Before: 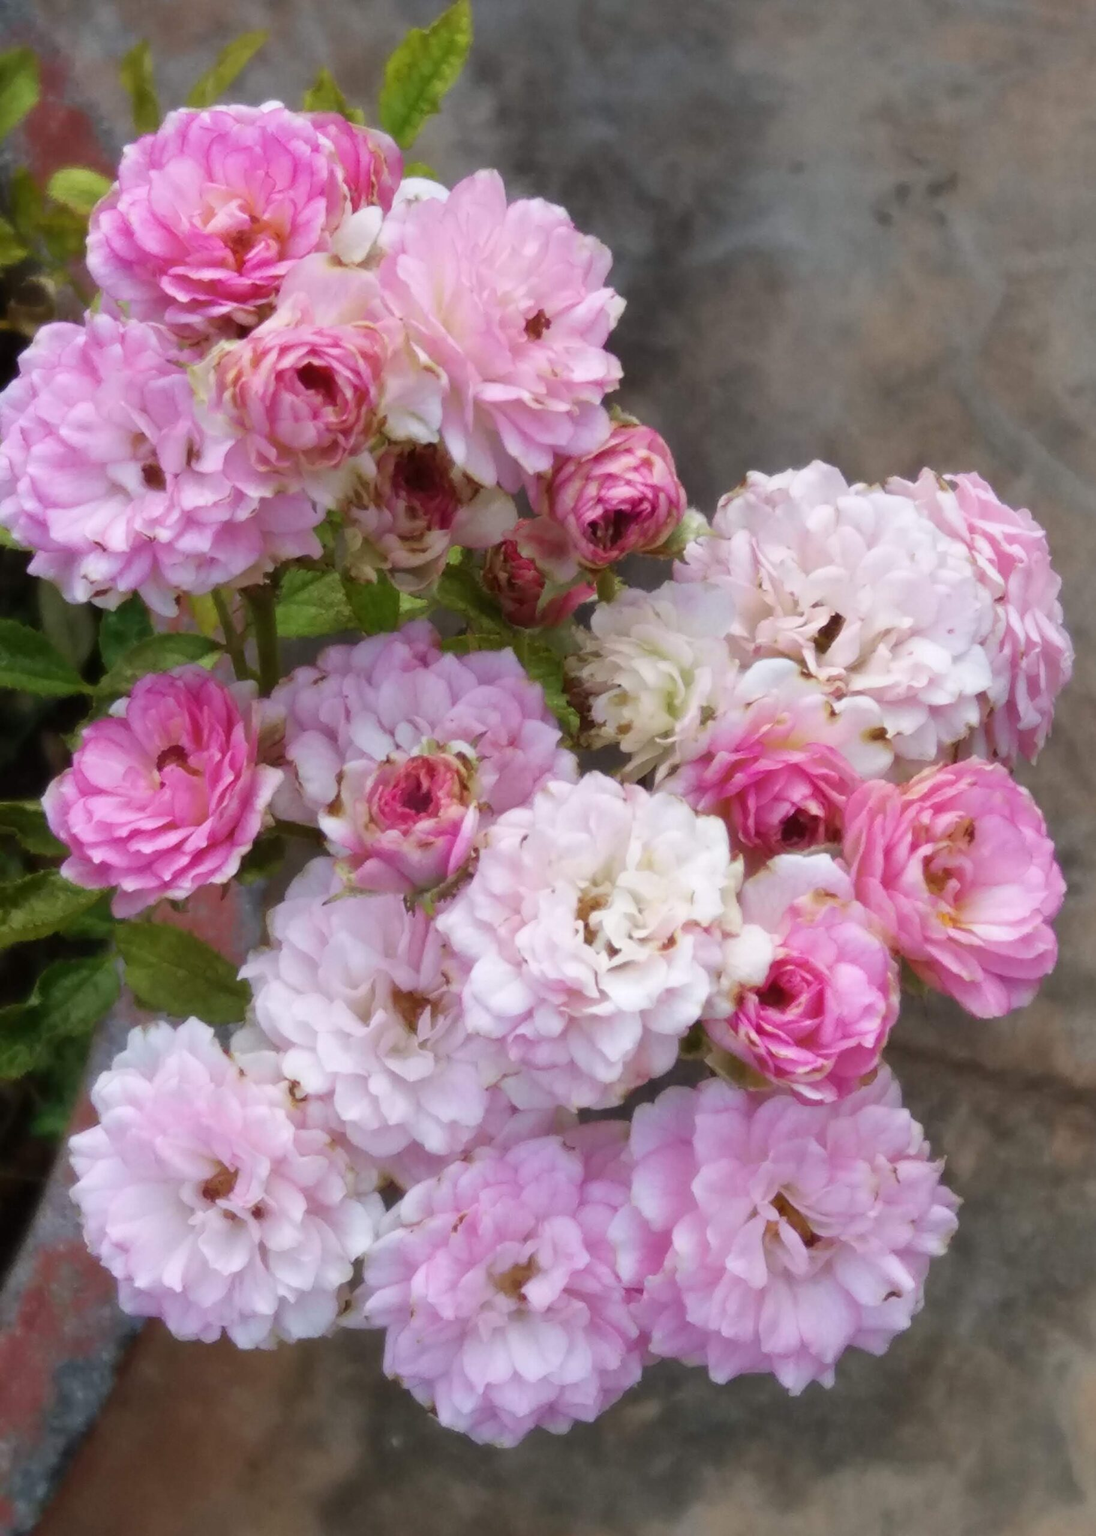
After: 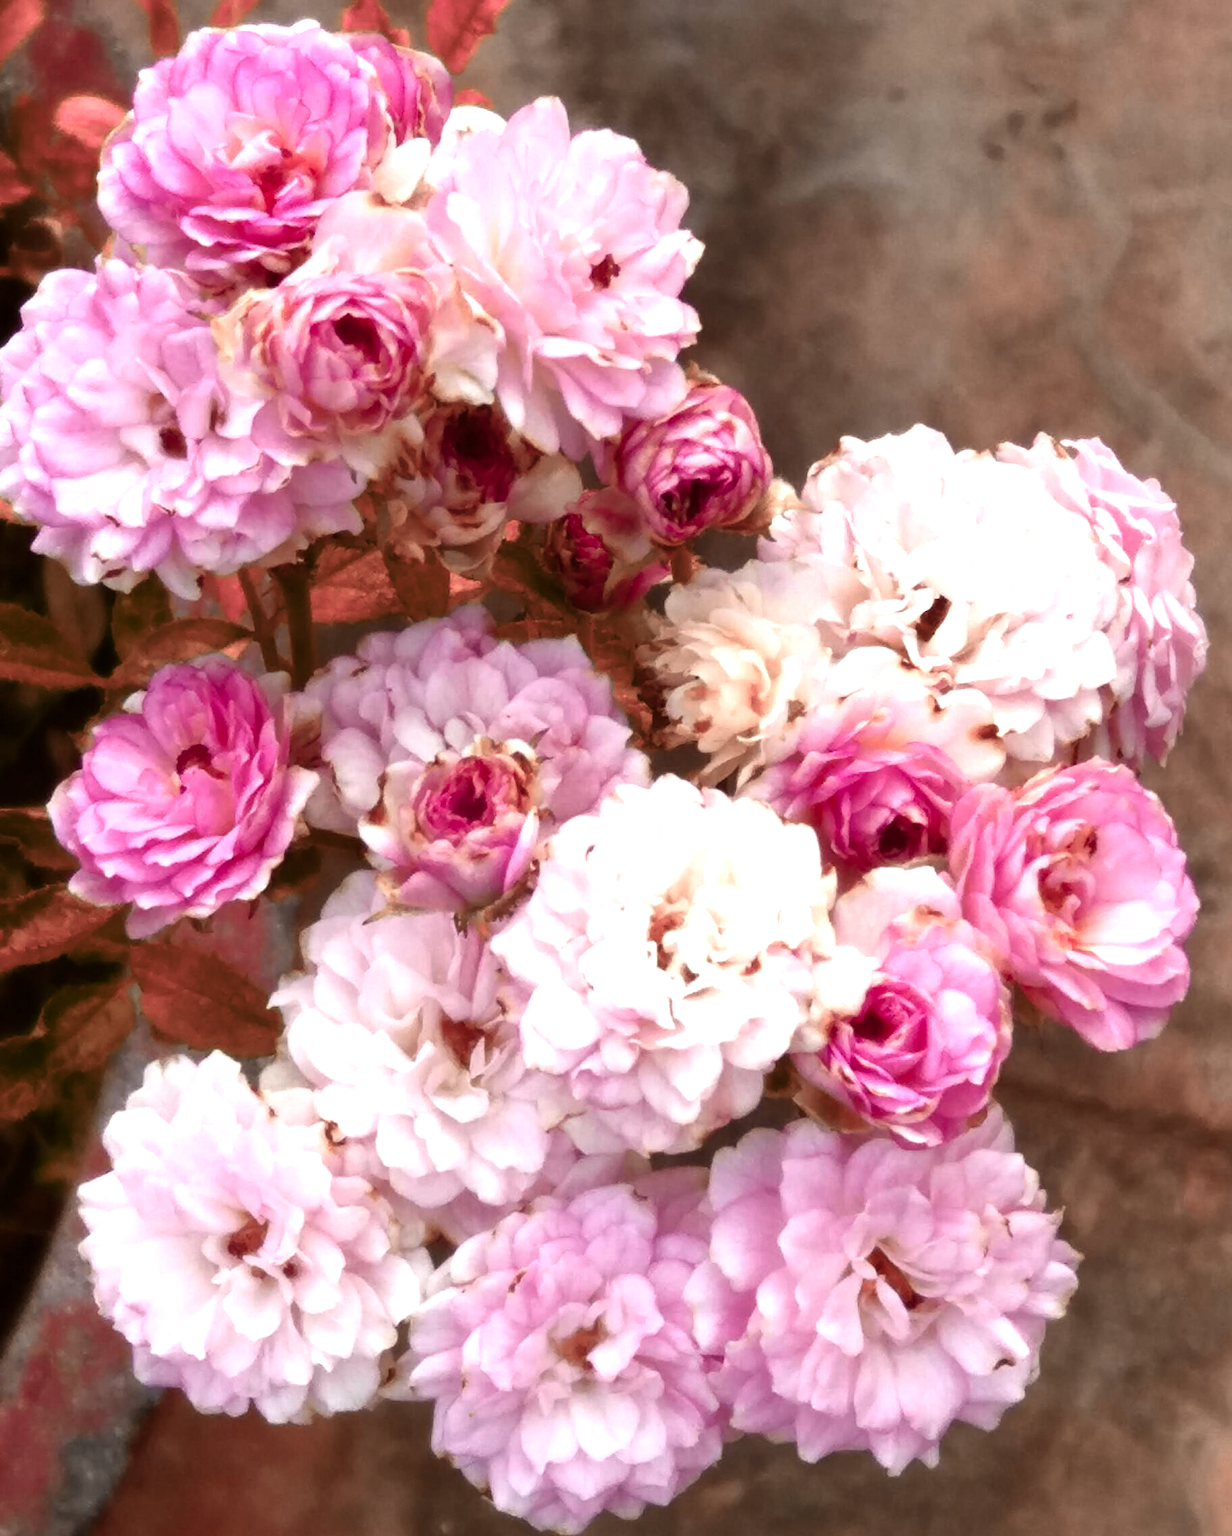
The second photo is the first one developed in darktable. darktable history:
crop and rotate: top 5.437%, bottom 5.638%
color balance rgb: power › luminance 9.975%, power › chroma 2.824%, power › hue 59.33°, highlights gain › luminance 7.47%, highlights gain › chroma 0.919%, highlights gain › hue 47.43°, perceptual saturation grading › global saturation -0.051%, perceptual saturation grading › highlights -14.804%, perceptual saturation grading › shadows 25.026%, perceptual brilliance grading › highlights 13.901%, perceptual brilliance grading › shadows -18.888%, contrast 14.517%
color zones: curves: ch2 [(0, 0.488) (0.143, 0.417) (0.286, 0.212) (0.429, 0.179) (0.571, 0.154) (0.714, 0.415) (0.857, 0.495) (1, 0.488)]
